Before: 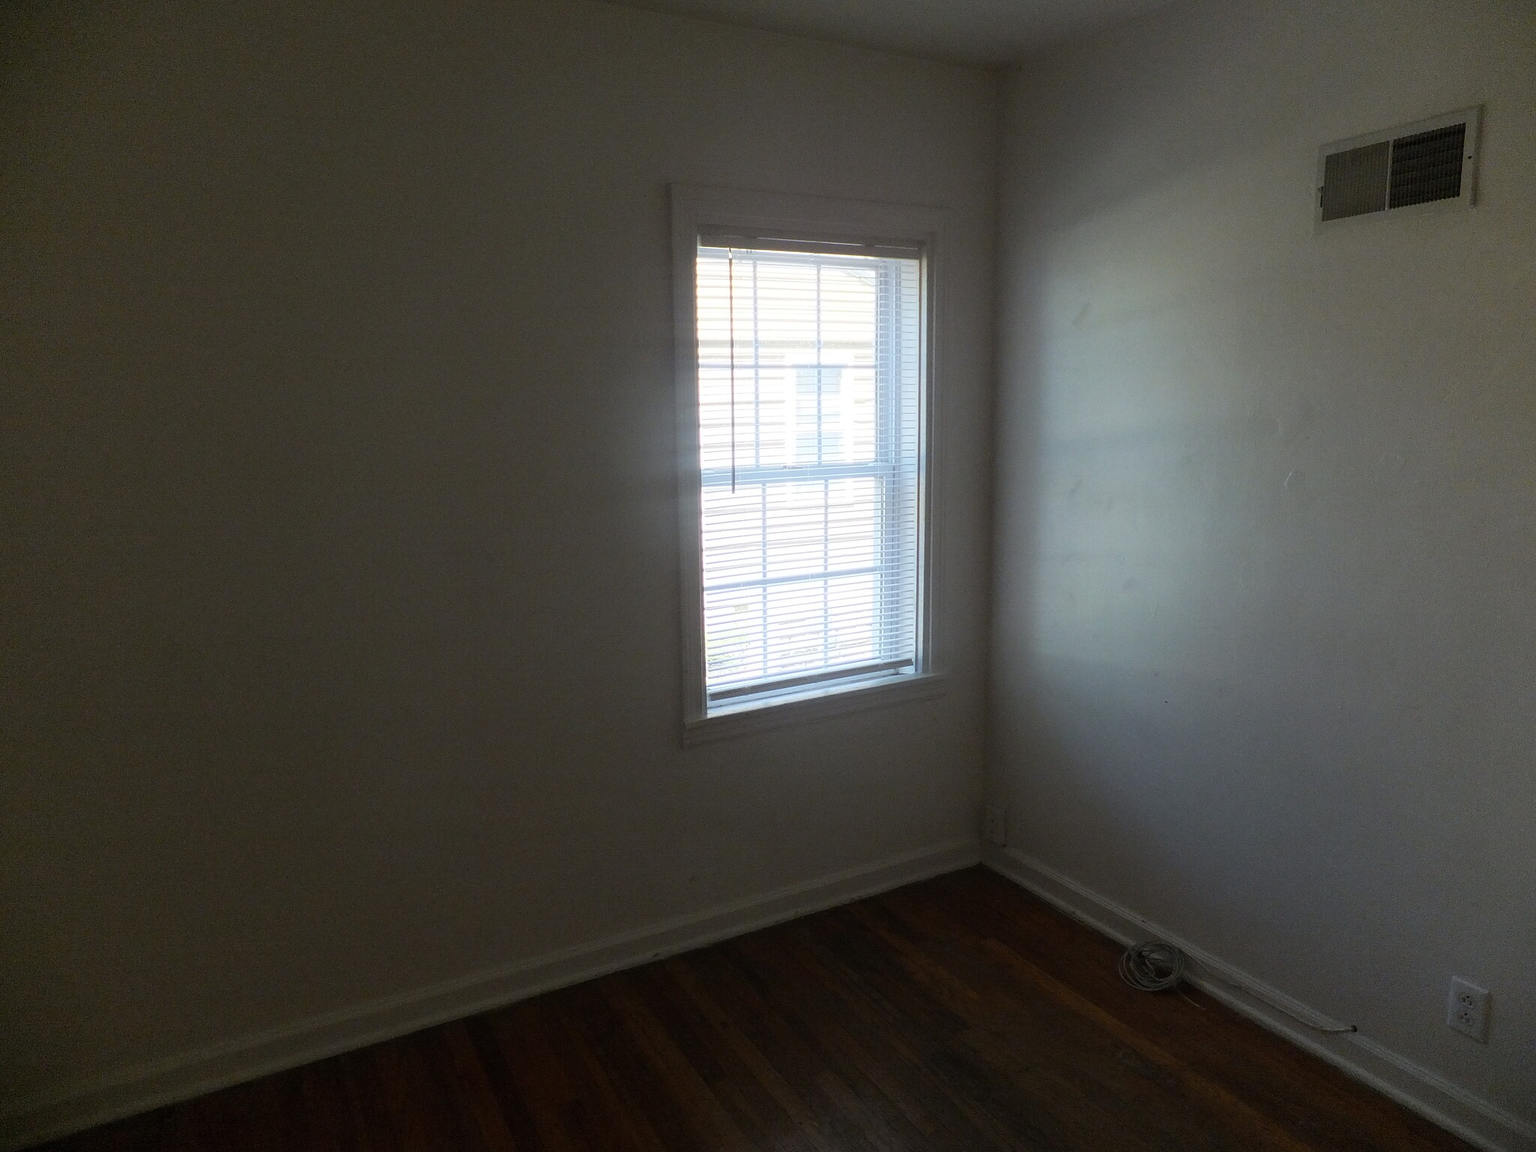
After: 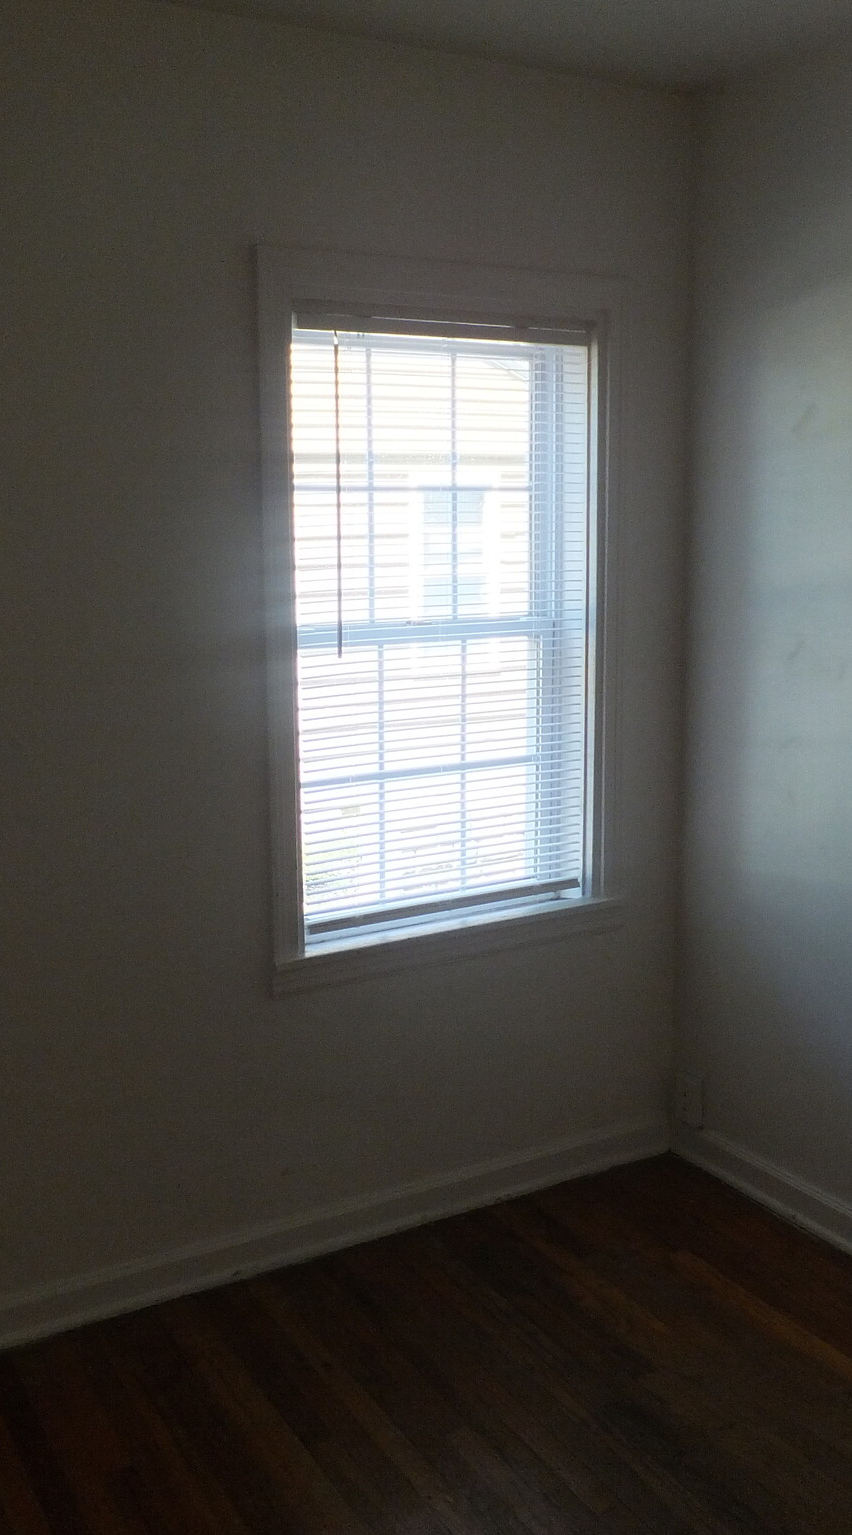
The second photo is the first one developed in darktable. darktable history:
crop: left 31.172%, right 27.179%
